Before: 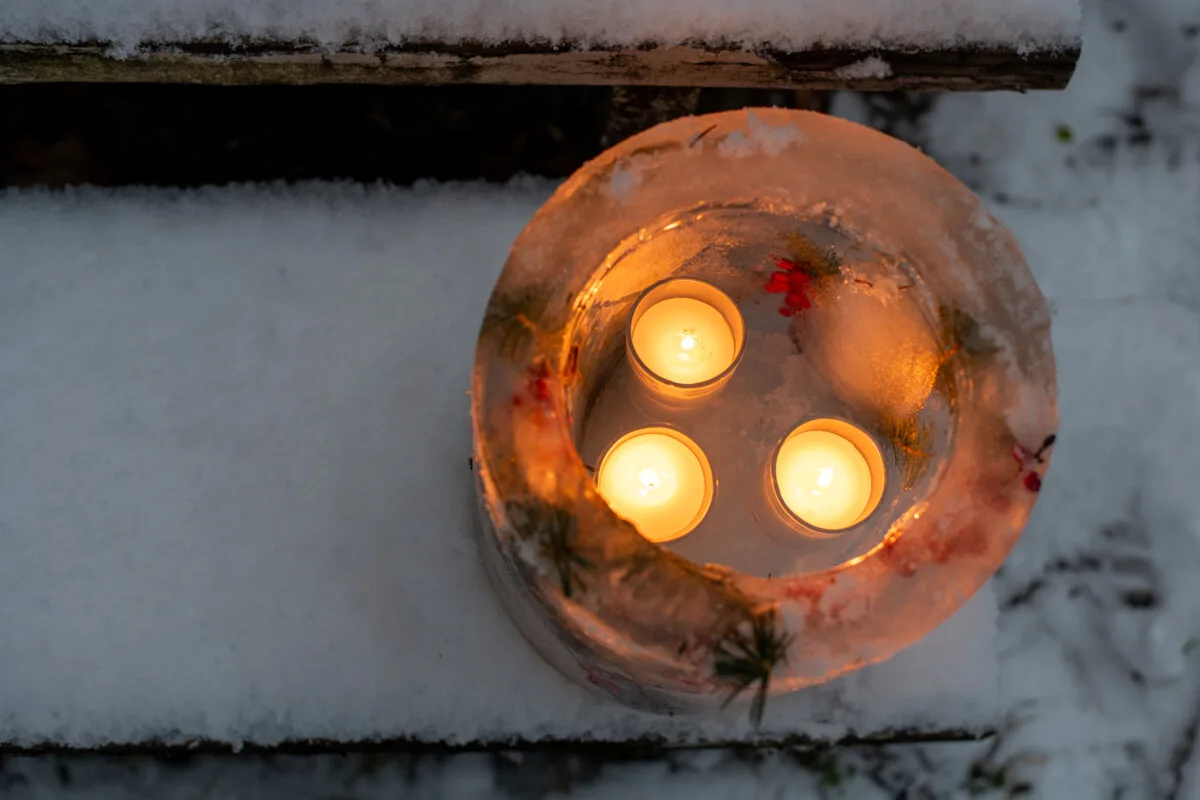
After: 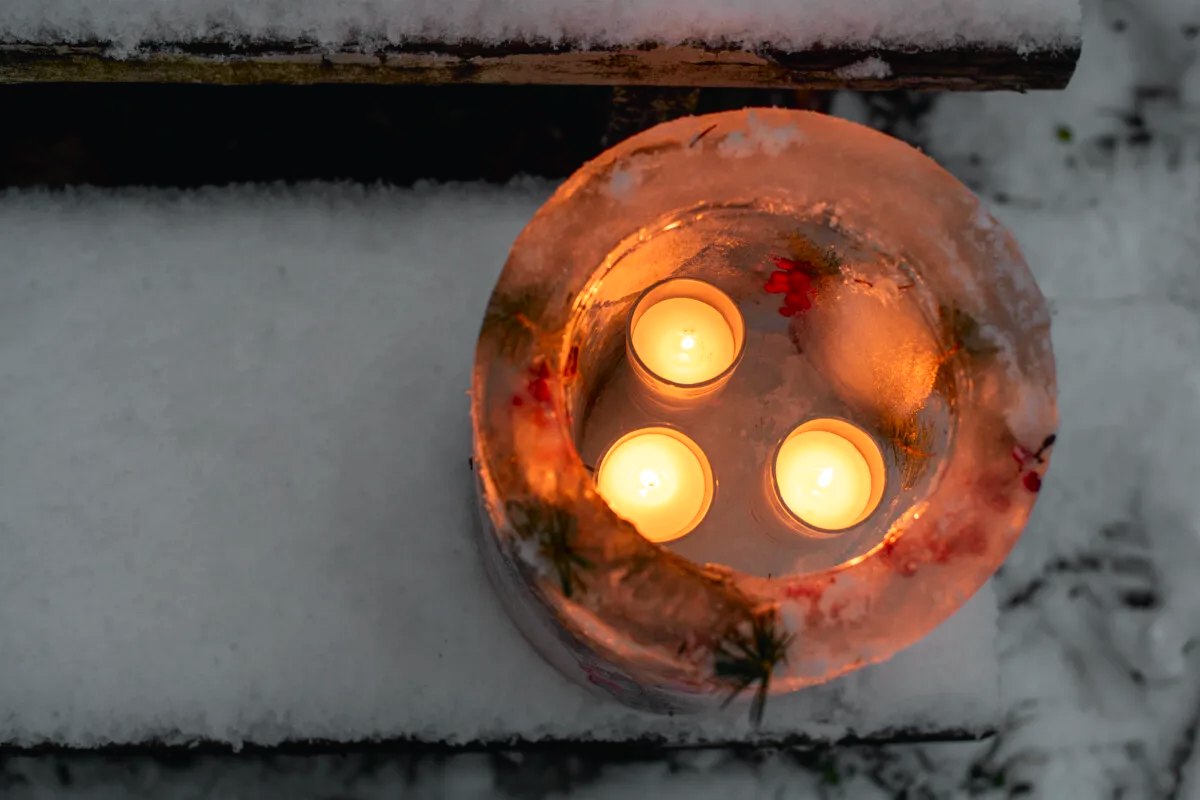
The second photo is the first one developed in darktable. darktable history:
tone curve: curves: ch0 [(0, 0.015) (0.037, 0.032) (0.131, 0.113) (0.275, 0.26) (0.497, 0.505) (0.617, 0.643) (0.704, 0.735) (0.813, 0.842) (0.911, 0.931) (0.997, 1)]; ch1 [(0, 0) (0.301, 0.3) (0.444, 0.438) (0.493, 0.494) (0.501, 0.5) (0.534, 0.543) (0.582, 0.605) (0.658, 0.687) (0.746, 0.79) (1, 1)]; ch2 [(0, 0) (0.246, 0.234) (0.36, 0.356) (0.415, 0.426) (0.476, 0.492) (0.502, 0.499) (0.525, 0.517) (0.533, 0.534) (0.586, 0.598) (0.634, 0.643) (0.706, 0.717) (0.853, 0.83) (1, 0.951)], color space Lab, independent channels, preserve colors none
